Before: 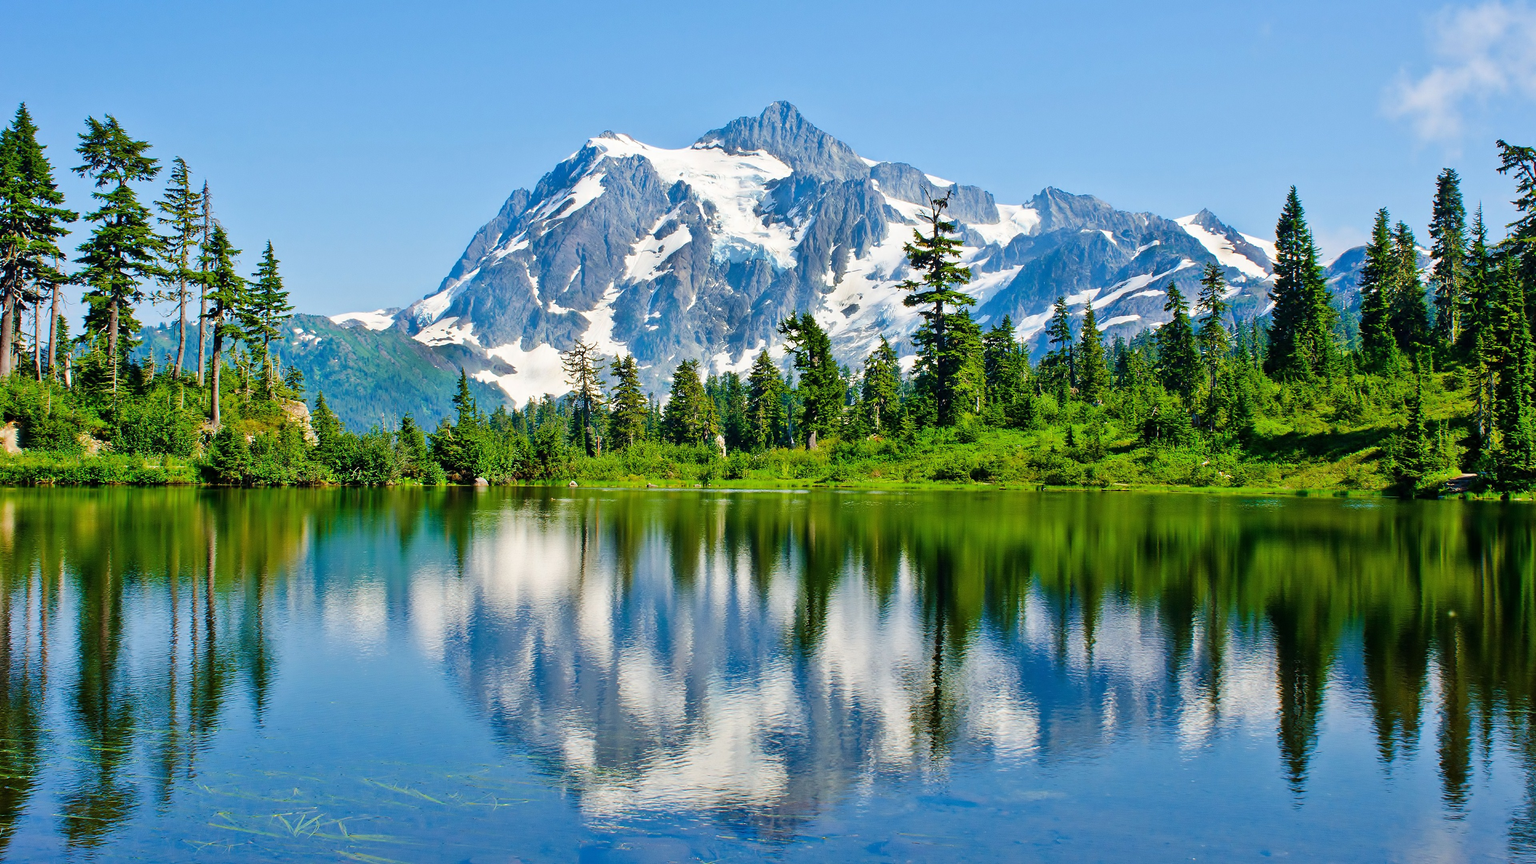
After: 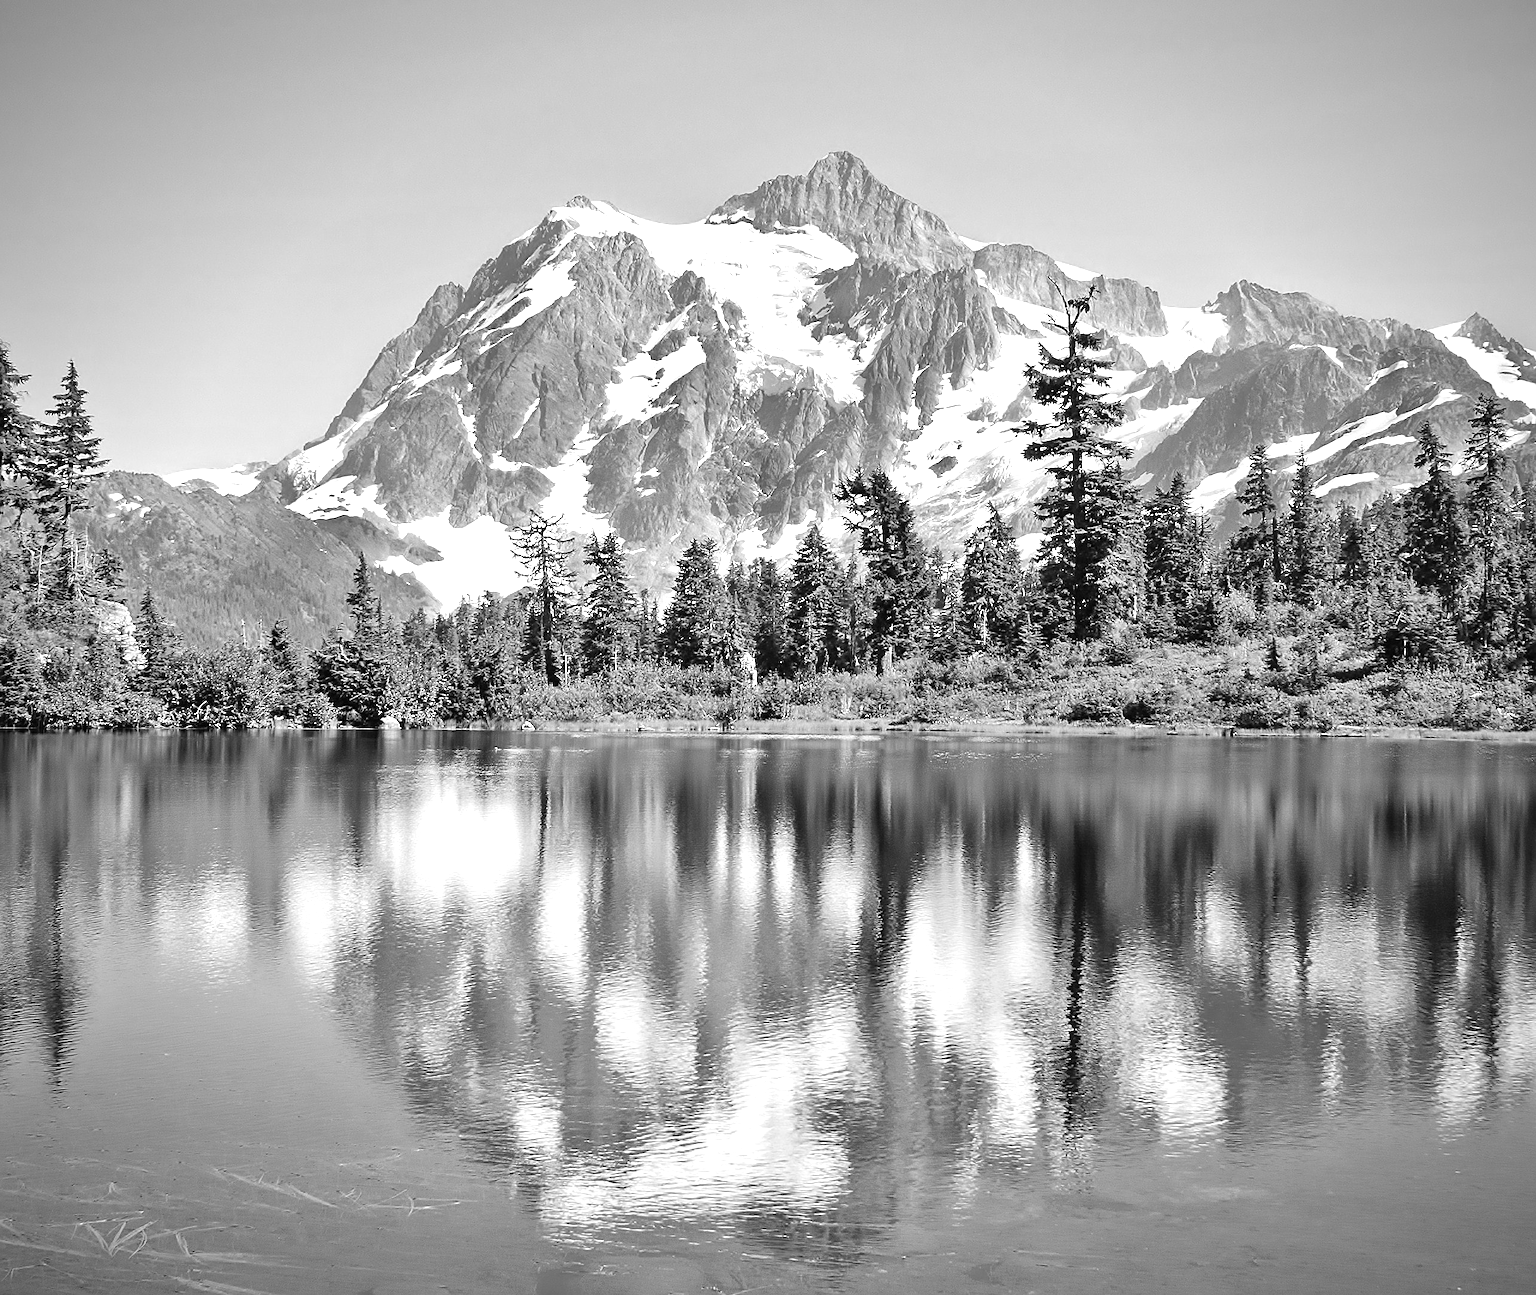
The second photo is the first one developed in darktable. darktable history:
crop and rotate: left 14.436%, right 18.898%
exposure: exposure 0.766 EV, compensate highlight preservation false
color correction: highlights a* 0.003, highlights b* -0.283
white balance: emerald 1
sharpen: on, module defaults
vignetting: fall-off start 79.88%
color balance: lift [1.001, 1.007, 1, 0.993], gamma [1.023, 1.026, 1.01, 0.974], gain [0.964, 1.059, 1.073, 0.927]
monochrome: a -6.99, b 35.61, size 1.4
